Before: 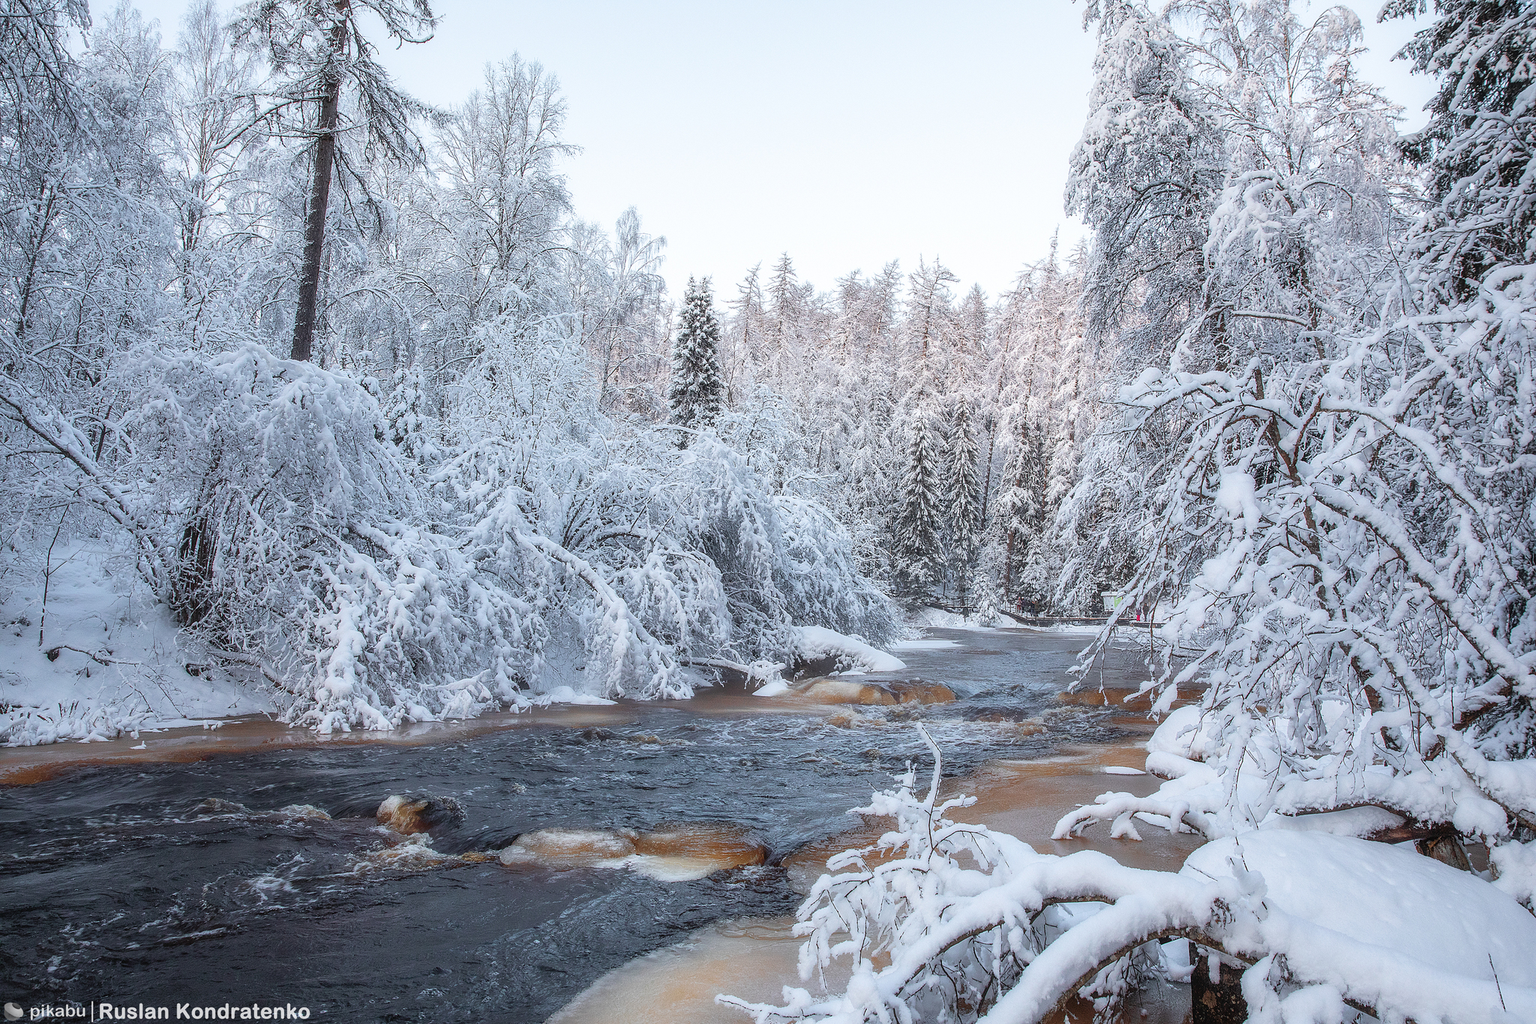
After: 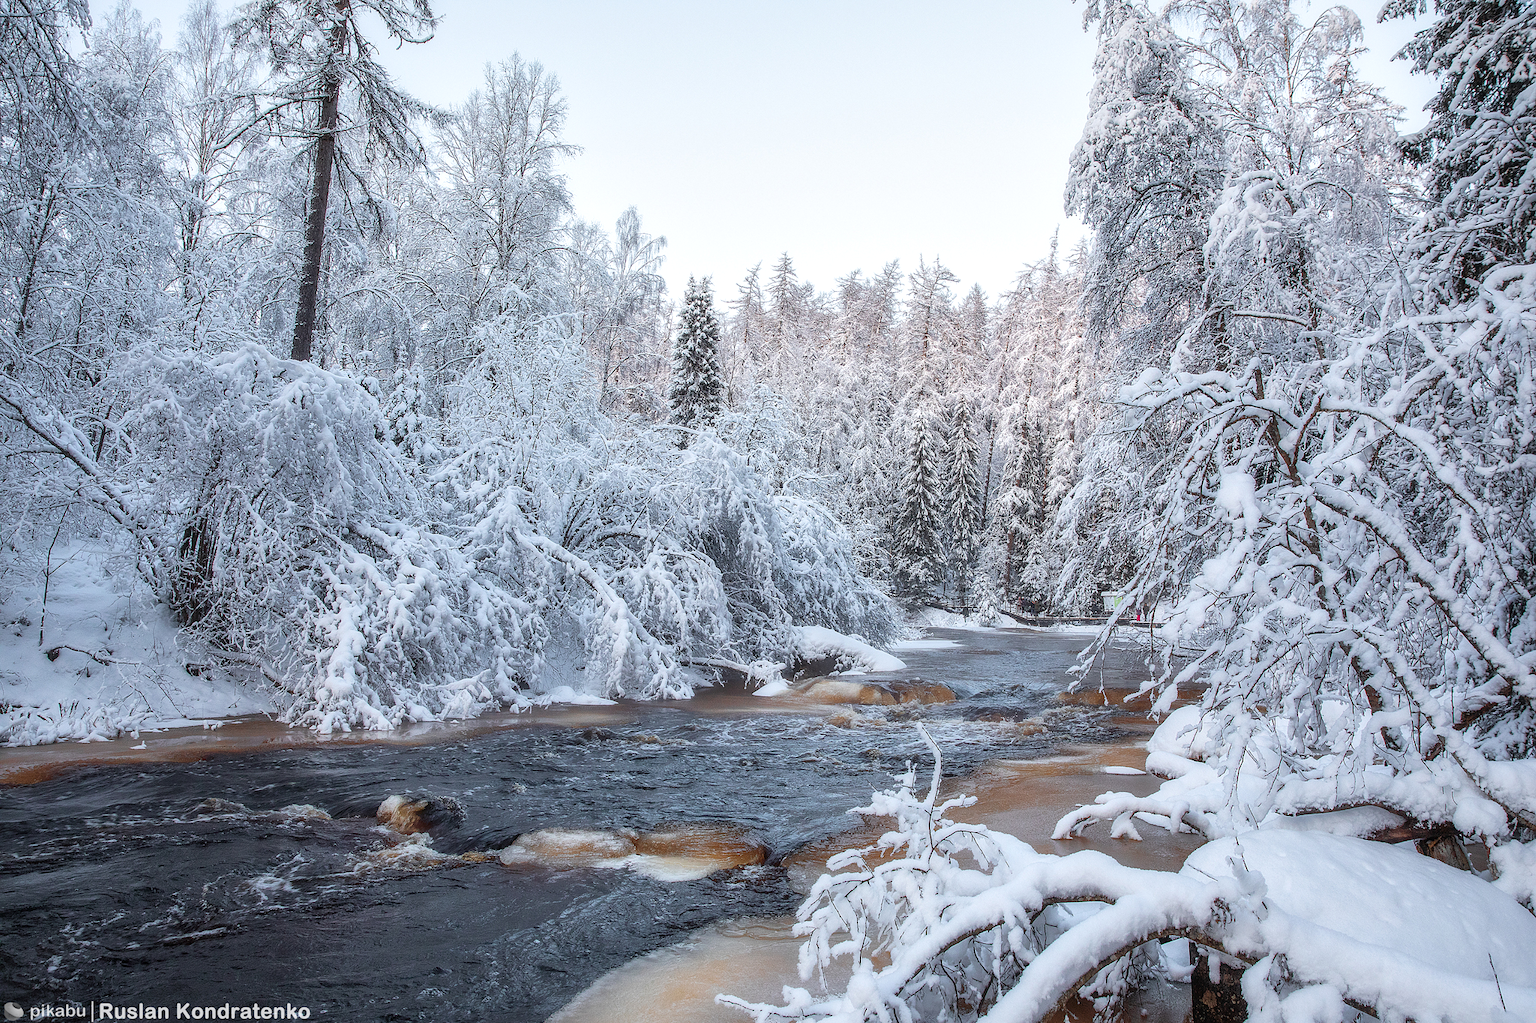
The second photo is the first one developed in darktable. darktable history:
local contrast: mode bilateral grid, contrast 20, coarseness 50, detail 130%, midtone range 0.2
